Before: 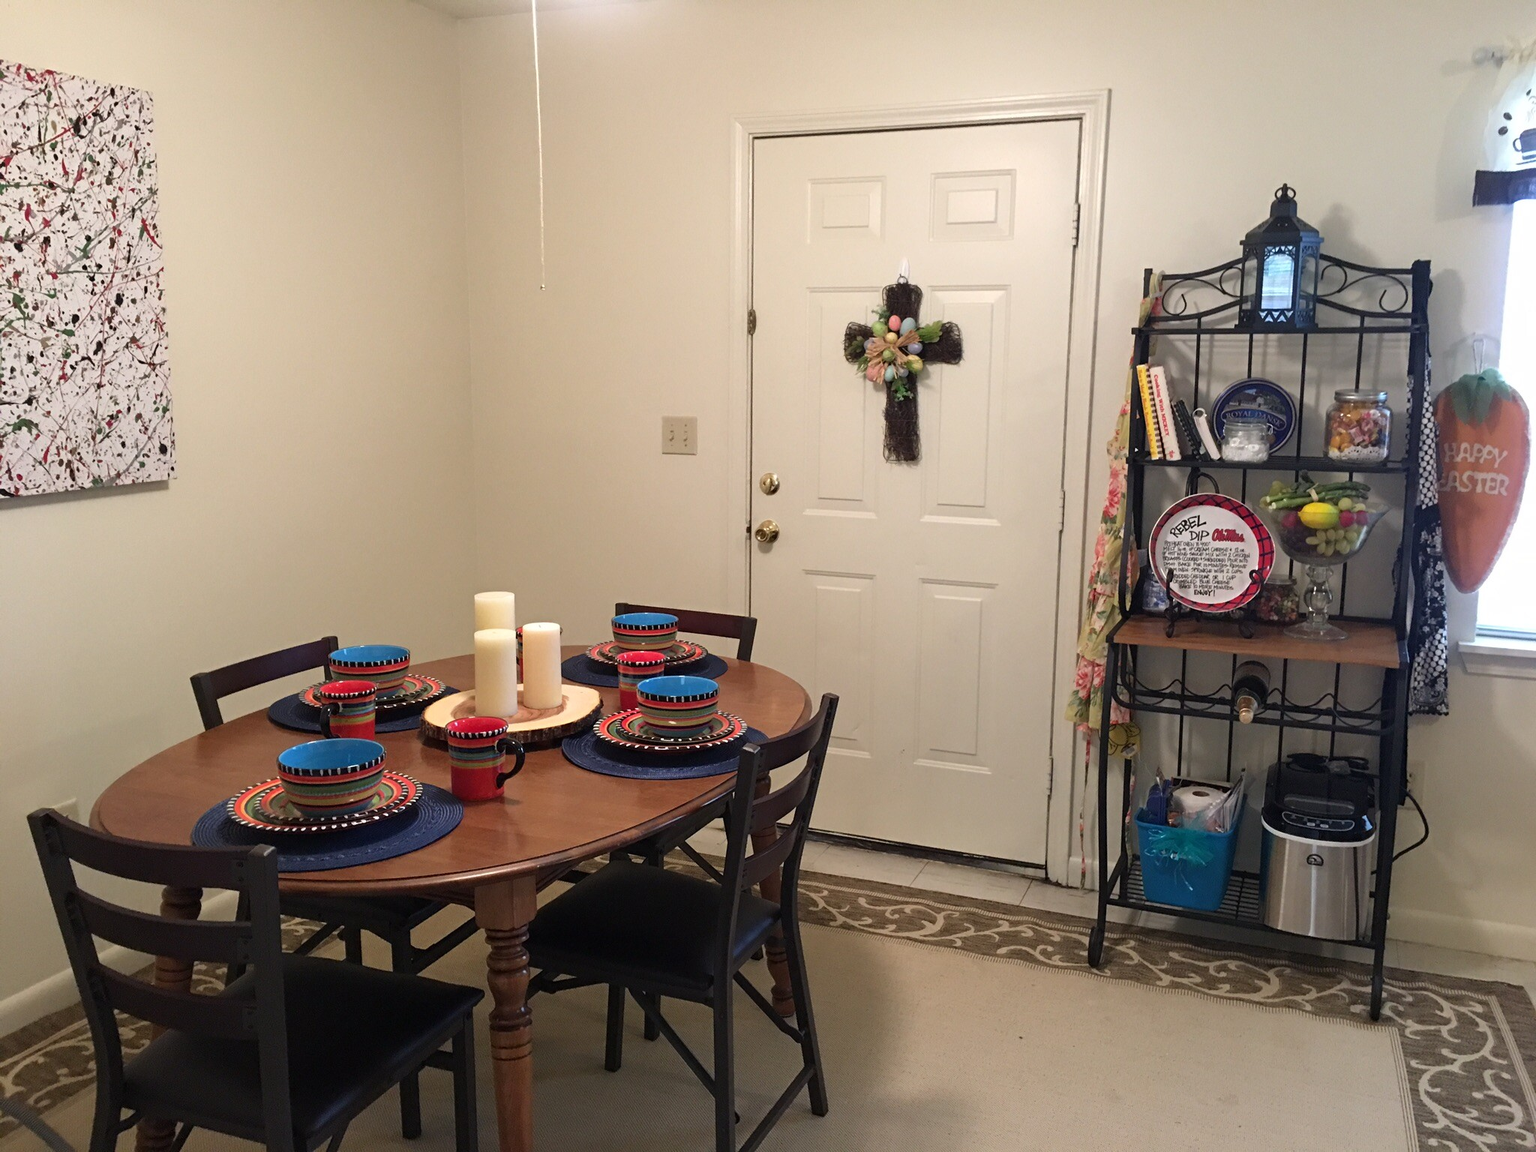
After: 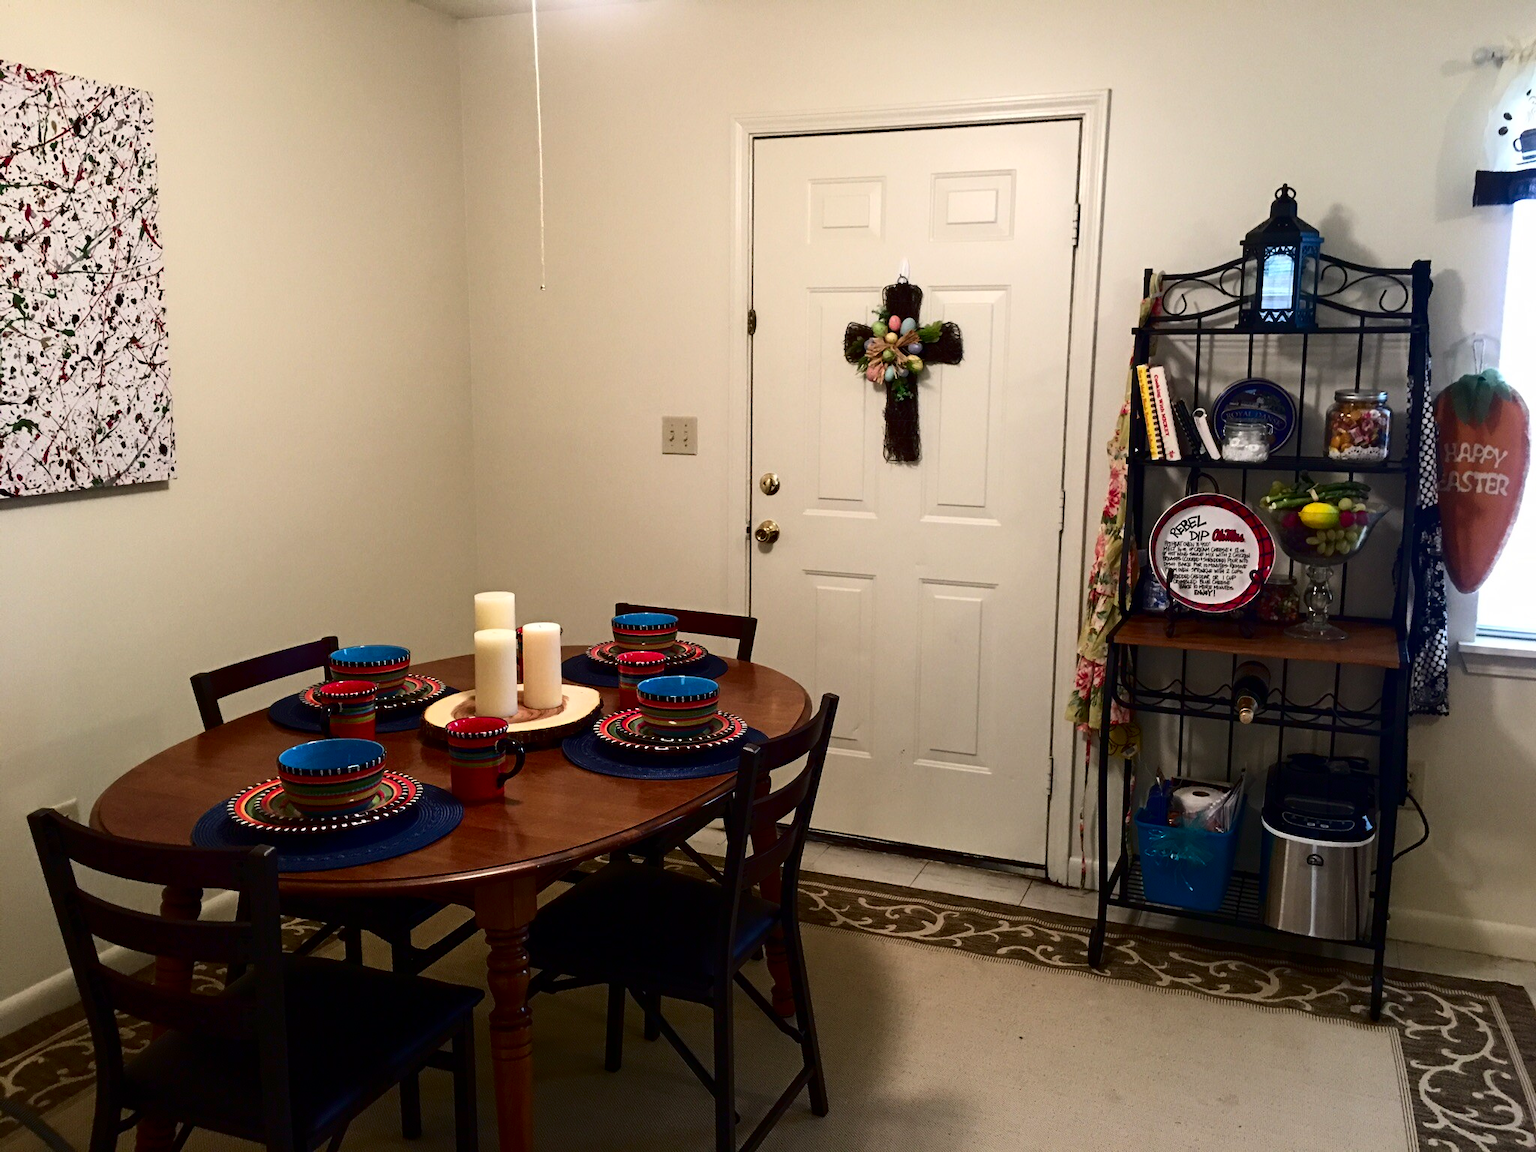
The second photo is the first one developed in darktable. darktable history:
contrast brightness saturation: contrast 0.241, brightness -0.24, saturation 0.146
